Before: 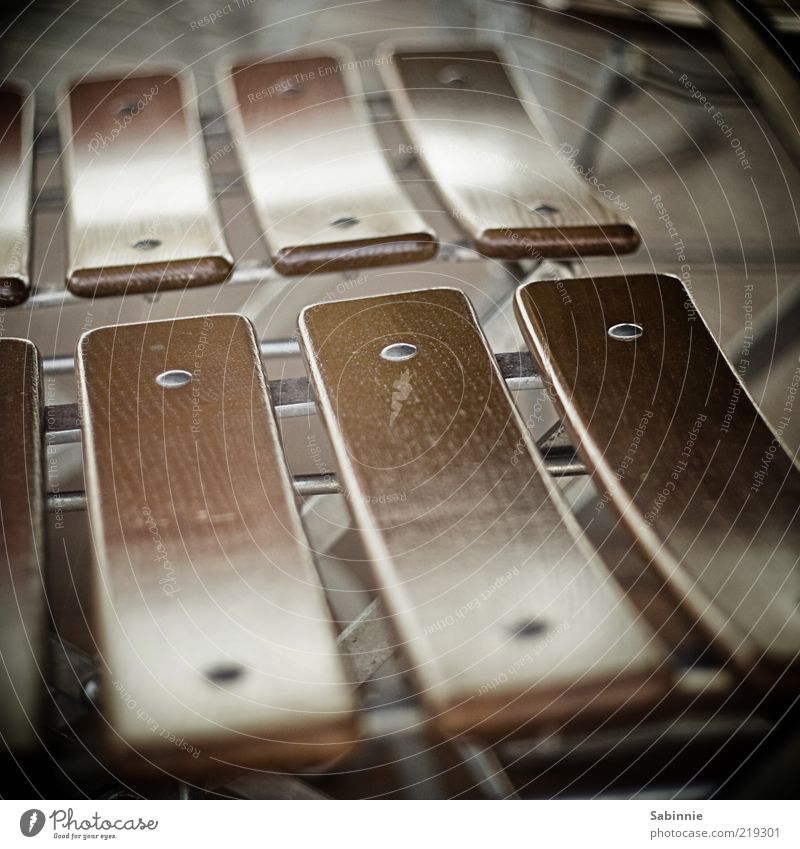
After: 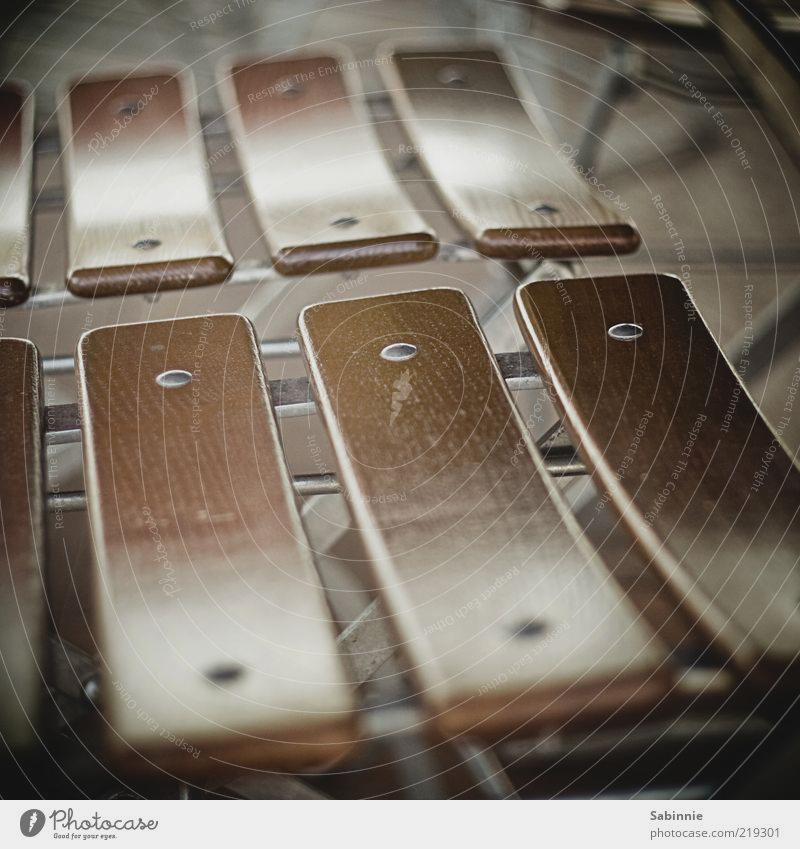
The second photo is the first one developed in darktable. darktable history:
contrast brightness saturation: contrast -0.119
